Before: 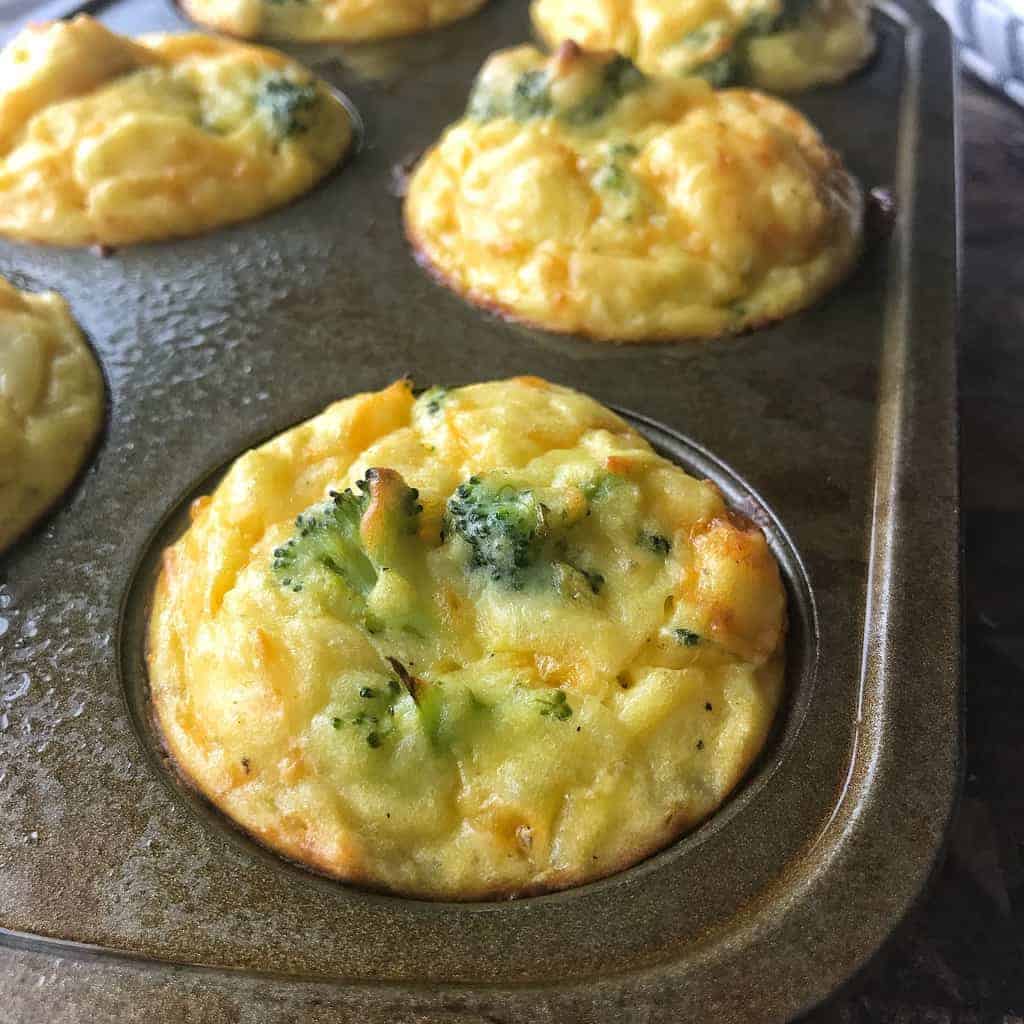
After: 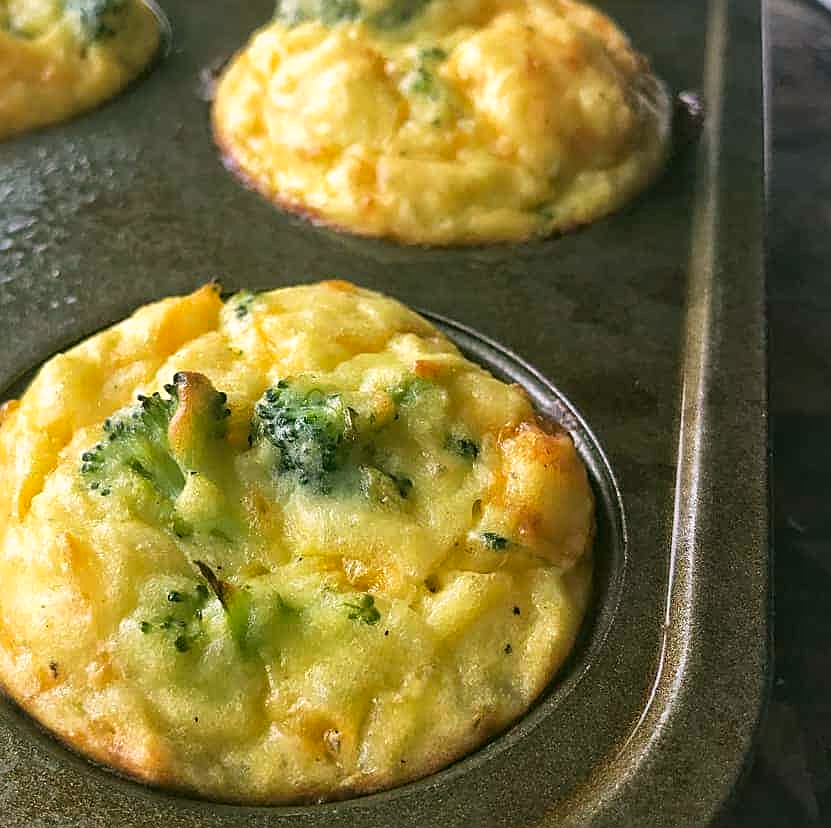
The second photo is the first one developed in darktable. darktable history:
tone curve: curves: ch0 [(0, 0.024) (0.119, 0.146) (0.474, 0.485) (0.718, 0.739) (0.817, 0.839) (1, 0.998)]; ch1 [(0, 0) (0.377, 0.416) (0.439, 0.451) (0.477, 0.485) (0.501, 0.503) (0.538, 0.544) (0.58, 0.613) (0.664, 0.7) (0.783, 0.804) (1, 1)]; ch2 [(0, 0) (0.38, 0.405) (0.463, 0.456) (0.498, 0.497) (0.524, 0.535) (0.578, 0.576) (0.648, 0.665) (1, 1)], preserve colors none
local contrast: mode bilateral grid, contrast 21, coarseness 49, detail 119%, midtone range 0.2
color correction: highlights a* 4.55, highlights b* 4.98, shadows a* -7.34, shadows b* 4.65
contrast brightness saturation: contrast -0.024, brightness -0.011, saturation 0.03
crop: left 18.827%, top 9.466%, right 0%, bottom 9.657%
sharpen: on, module defaults
